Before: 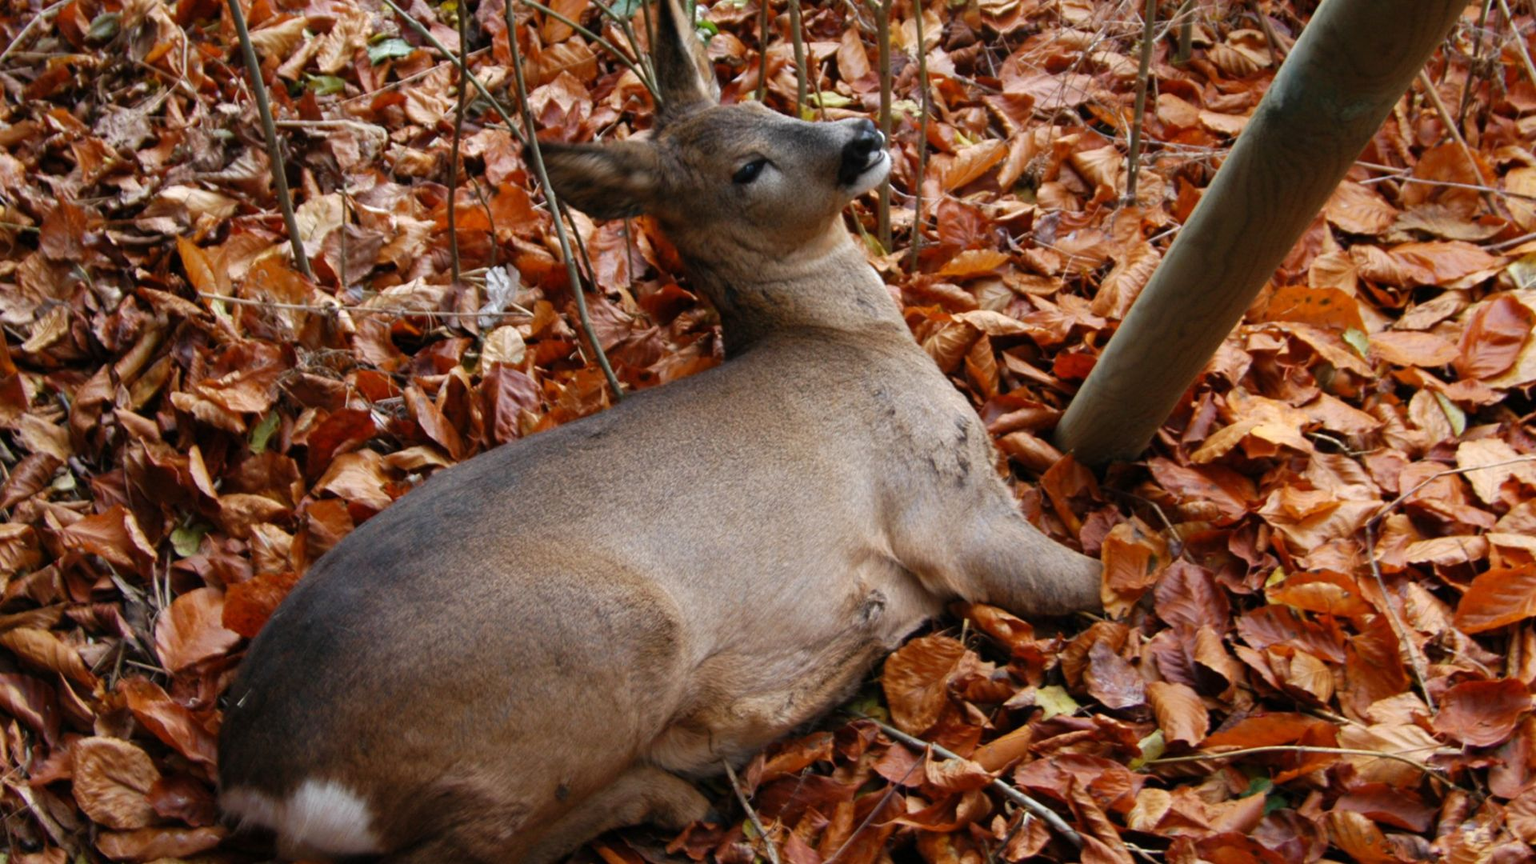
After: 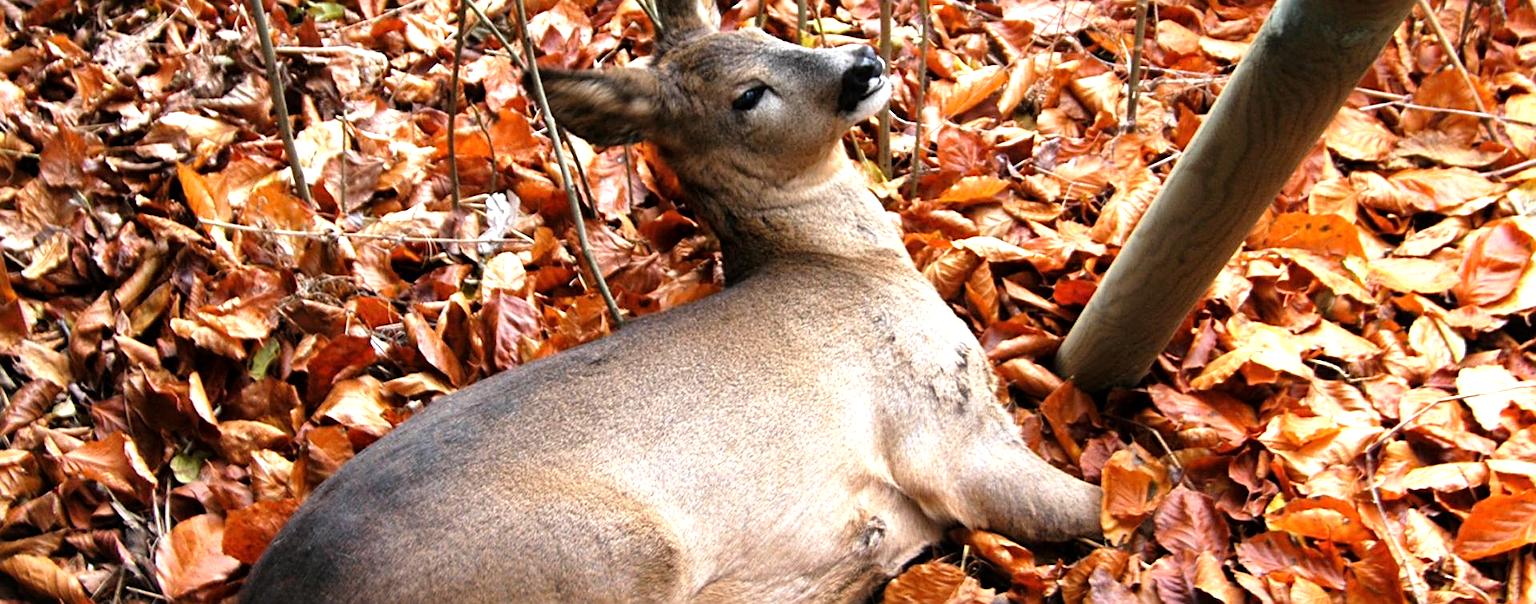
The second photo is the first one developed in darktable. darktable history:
exposure: exposure 0.565 EV, compensate highlight preservation false
sharpen: on, module defaults
tone equalizer: -8 EV -0.767 EV, -7 EV -0.672 EV, -6 EV -0.582 EV, -5 EV -0.397 EV, -3 EV 0.369 EV, -2 EV 0.6 EV, -1 EV 0.696 EV, +0 EV 0.756 EV, luminance estimator HSV value / RGB max
crop and rotate: top 8.687%, bottom 21.294%
local contrast: mode bilateral grid, contrast 20, coarseness 49, detail 119%, midtone range 0.2
